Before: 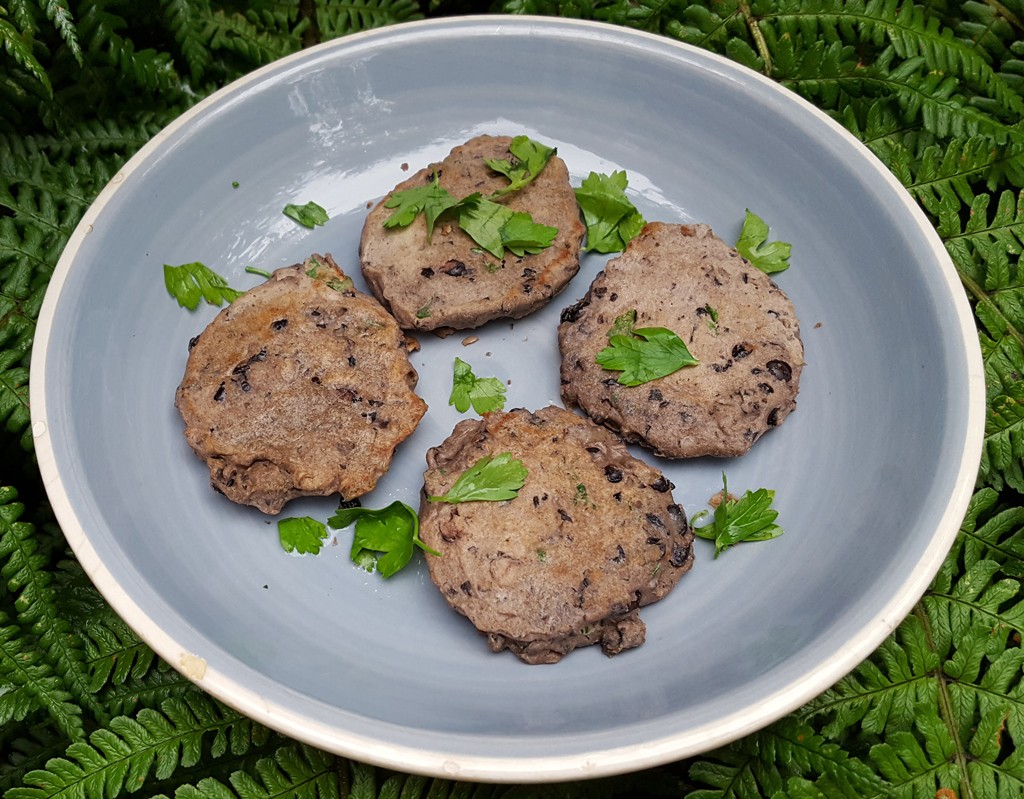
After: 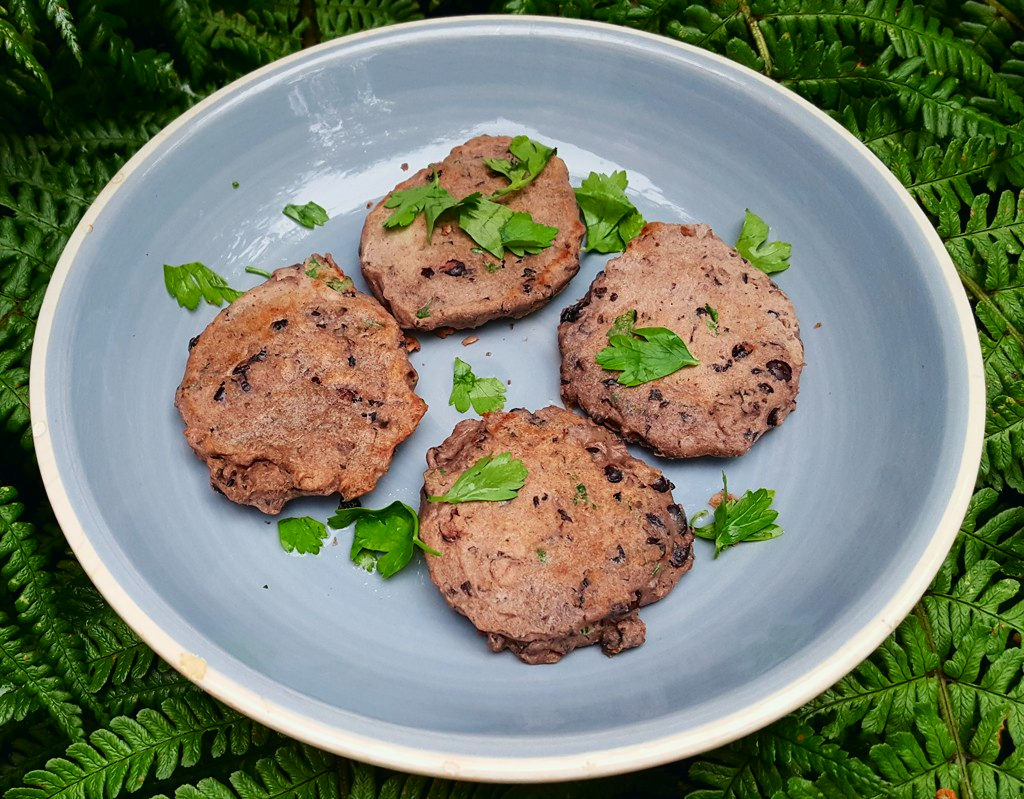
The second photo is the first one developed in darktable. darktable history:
white balance: emerald 1
tone equalizer: -8 EV -1.84 EV, -7 EV -1.16 EV, -6 EV -1.62 EV, smoothing diameter 25%, edges refinement/feathering 10, preserve details guided filter
tone curve: curves: ch0 [(0, 0.011) (0.139, 0.106) (0.295, 0.271) (0.499, 0.523) (0.739, 0.782) (0.857, 0.879) (1, 0.967)]; ch1 [(0, 0) (0.291, 0.229) (0.394, 0.365) (0.469, 0.456) (0.507, 0.504) (0.527, 0.546) (0.571, 0.614) (0.725, 0.779) (1, 1)]; ch2 [(0, 0) (0.125, 0.089) (0.35, 0.317) (0.437, 0.42) (0.502, 0.499) (0.537, 0.551) (0.613, 0.636) (1, 1)], color space Lab, independent channels, preserve colors none
